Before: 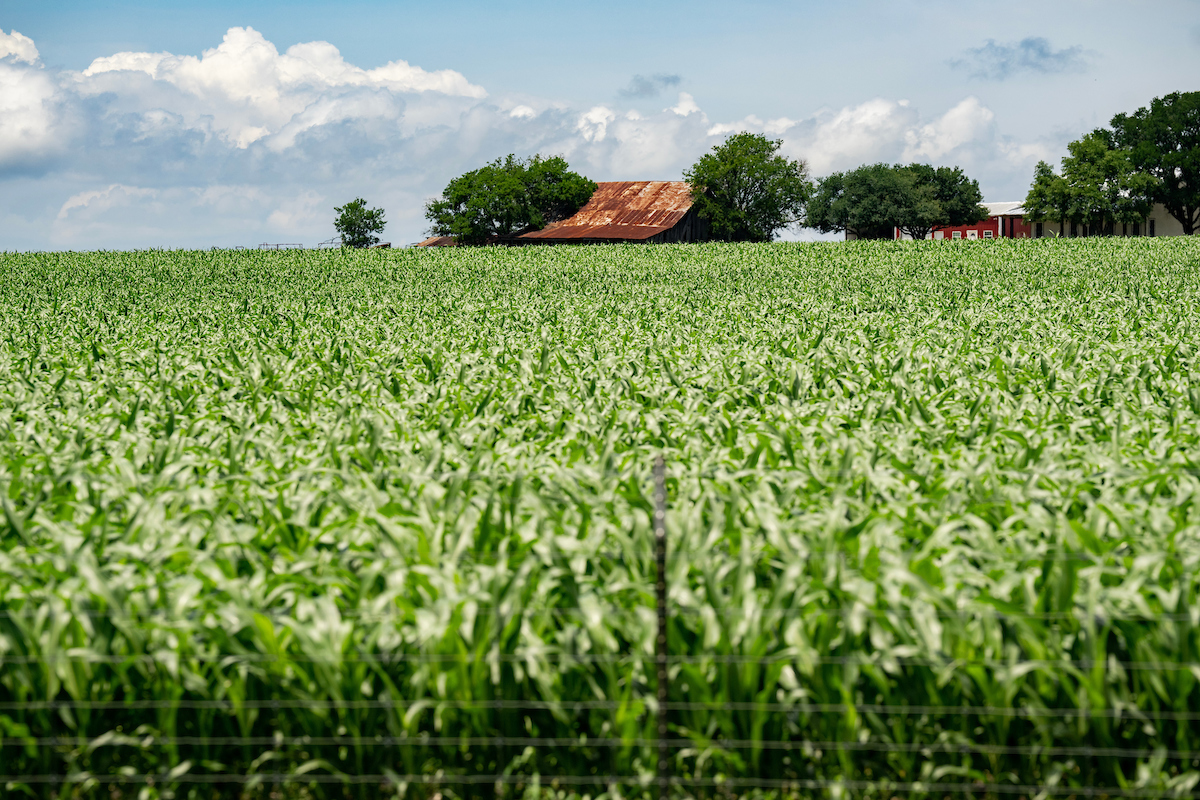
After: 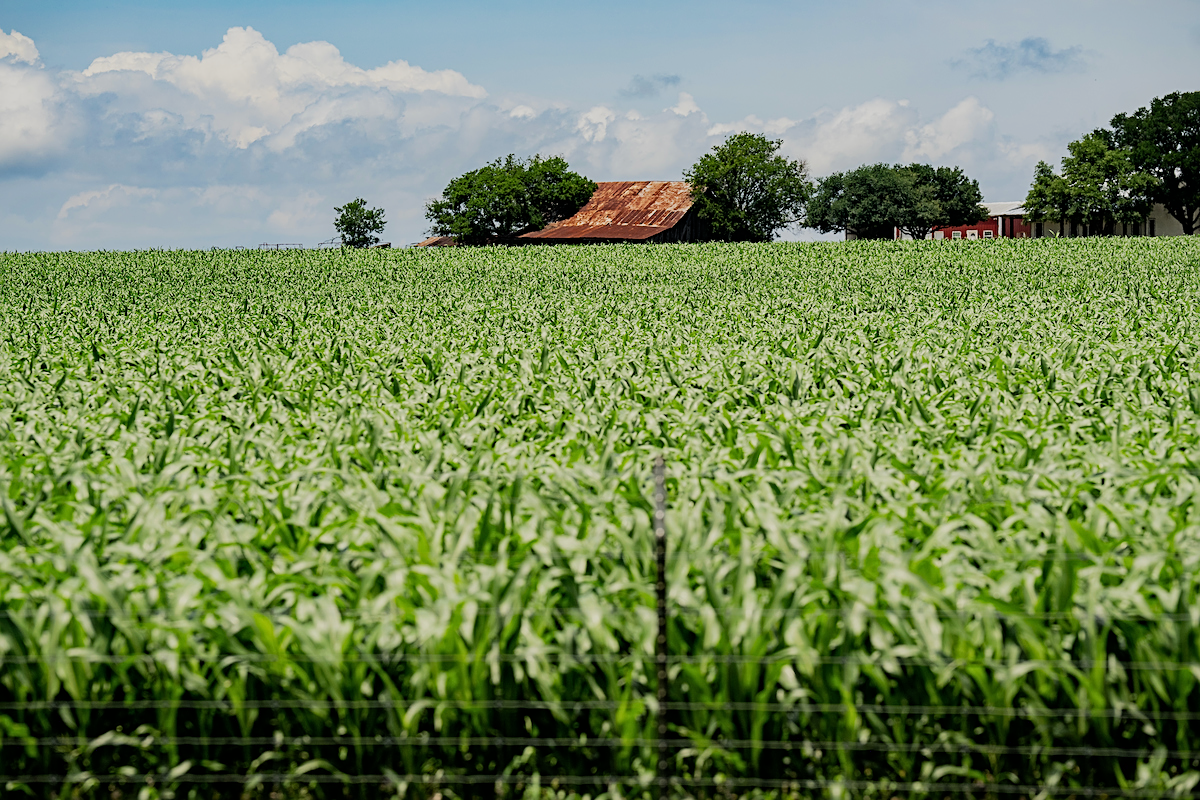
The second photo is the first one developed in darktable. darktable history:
sharpen: on, module defaults
filmic rgb: black relative exposure -7.65 EV, white relative exposure 4.56 EV, hardness 3.61, color science v6 (2022)
